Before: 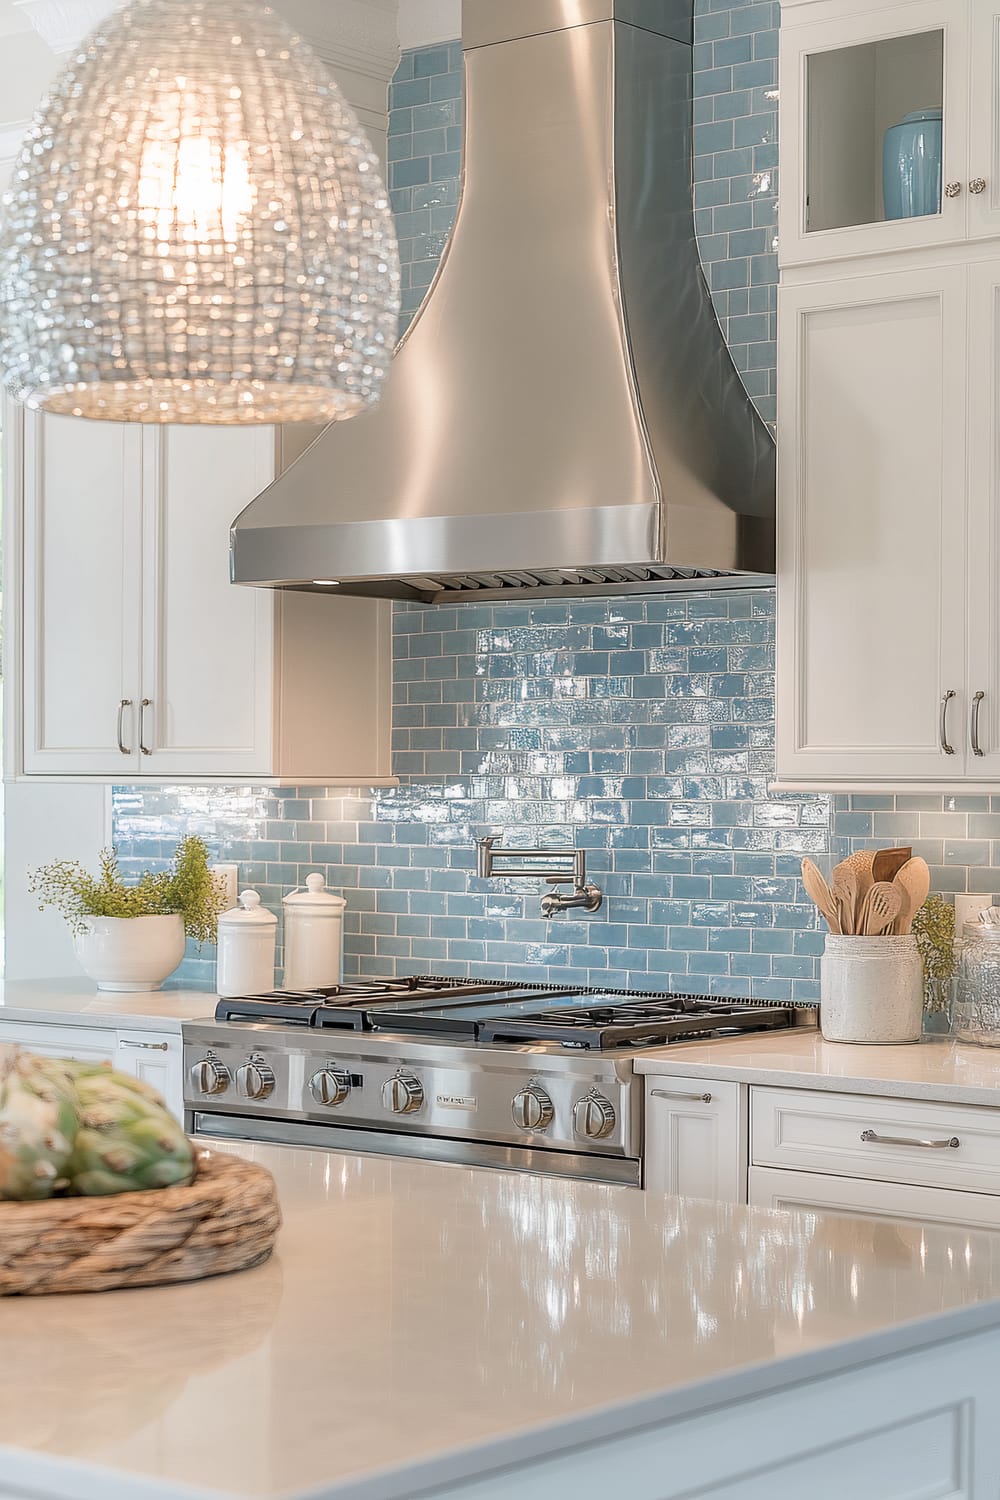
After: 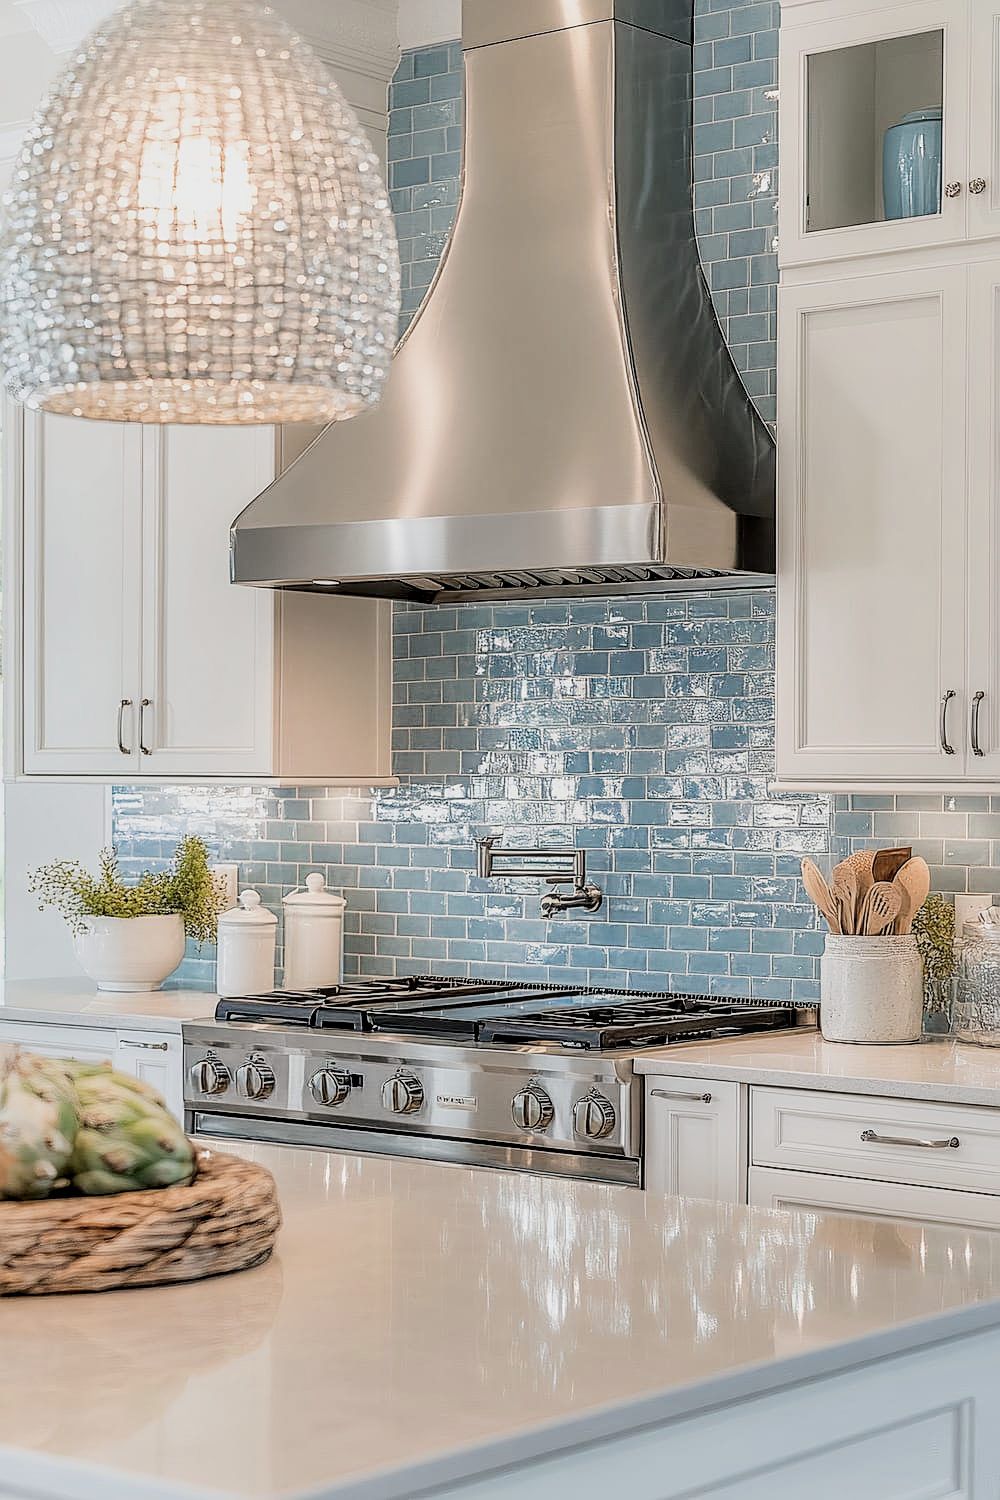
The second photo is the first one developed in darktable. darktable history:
filmic rgb: black relative exposure -5.02 EV, white relative exposure 3.96 EV, threshold 3.03 EV, hardness 2.88, contrast 1.299, highlights saturation mix -28.62%, enable highlight reconstruction true
sharpen: on, module defaults
local contrast: on, module defaults
